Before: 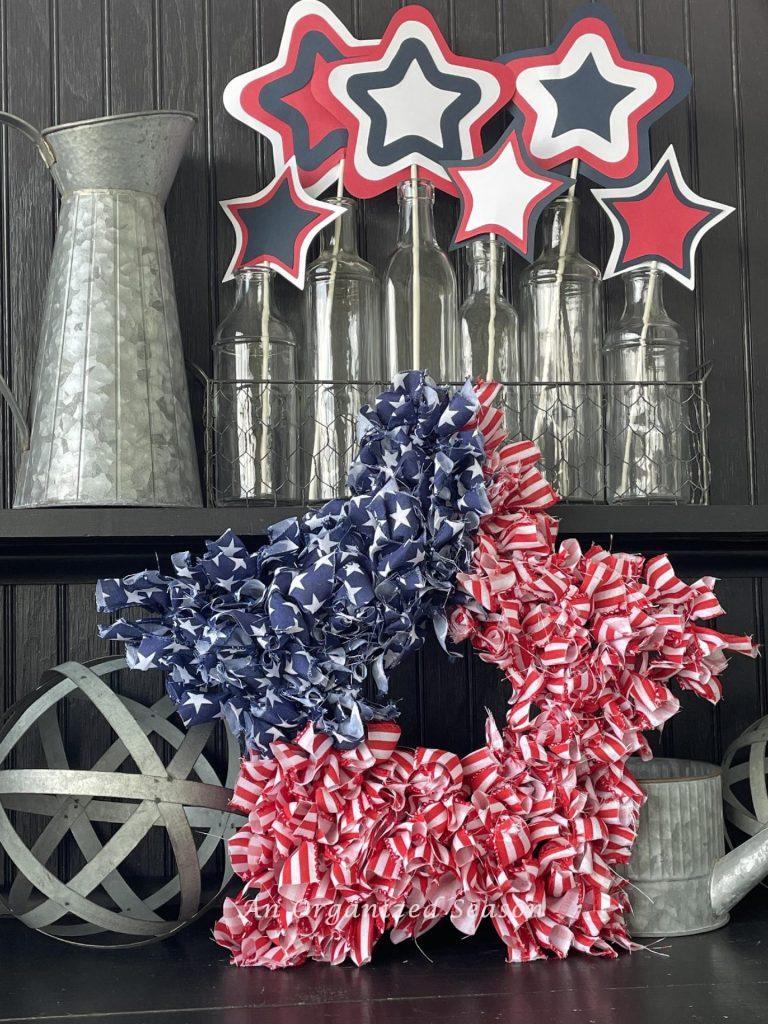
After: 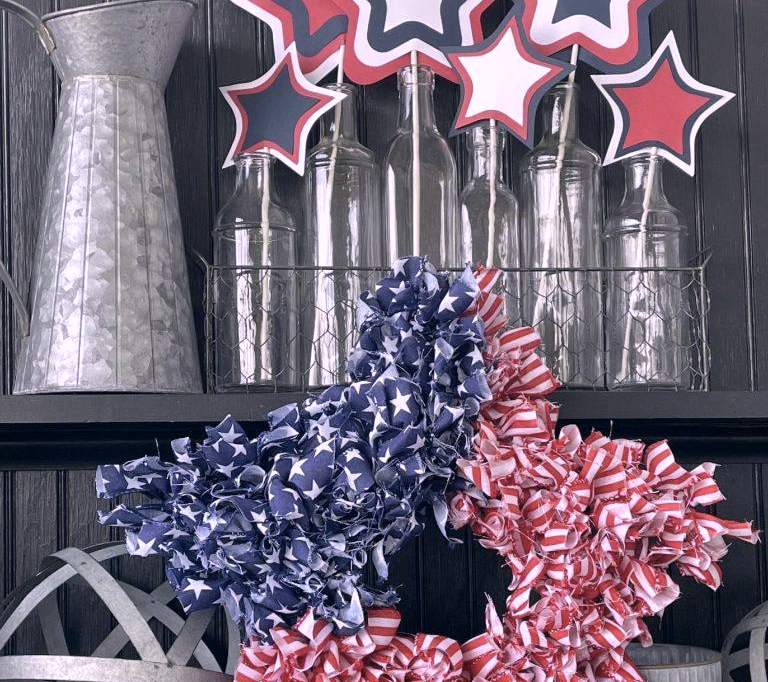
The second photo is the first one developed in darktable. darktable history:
white balance: red 1.042, blue 1.17
color correction: highlights a* 2.75, highlights b* 5, shadows a* -2.04, shadows b* -4.84, saturation 0.8
crop: top 11.166%, bottom 22.168%
shadows and highlights: low approximation 0.01, soften with gaussian
